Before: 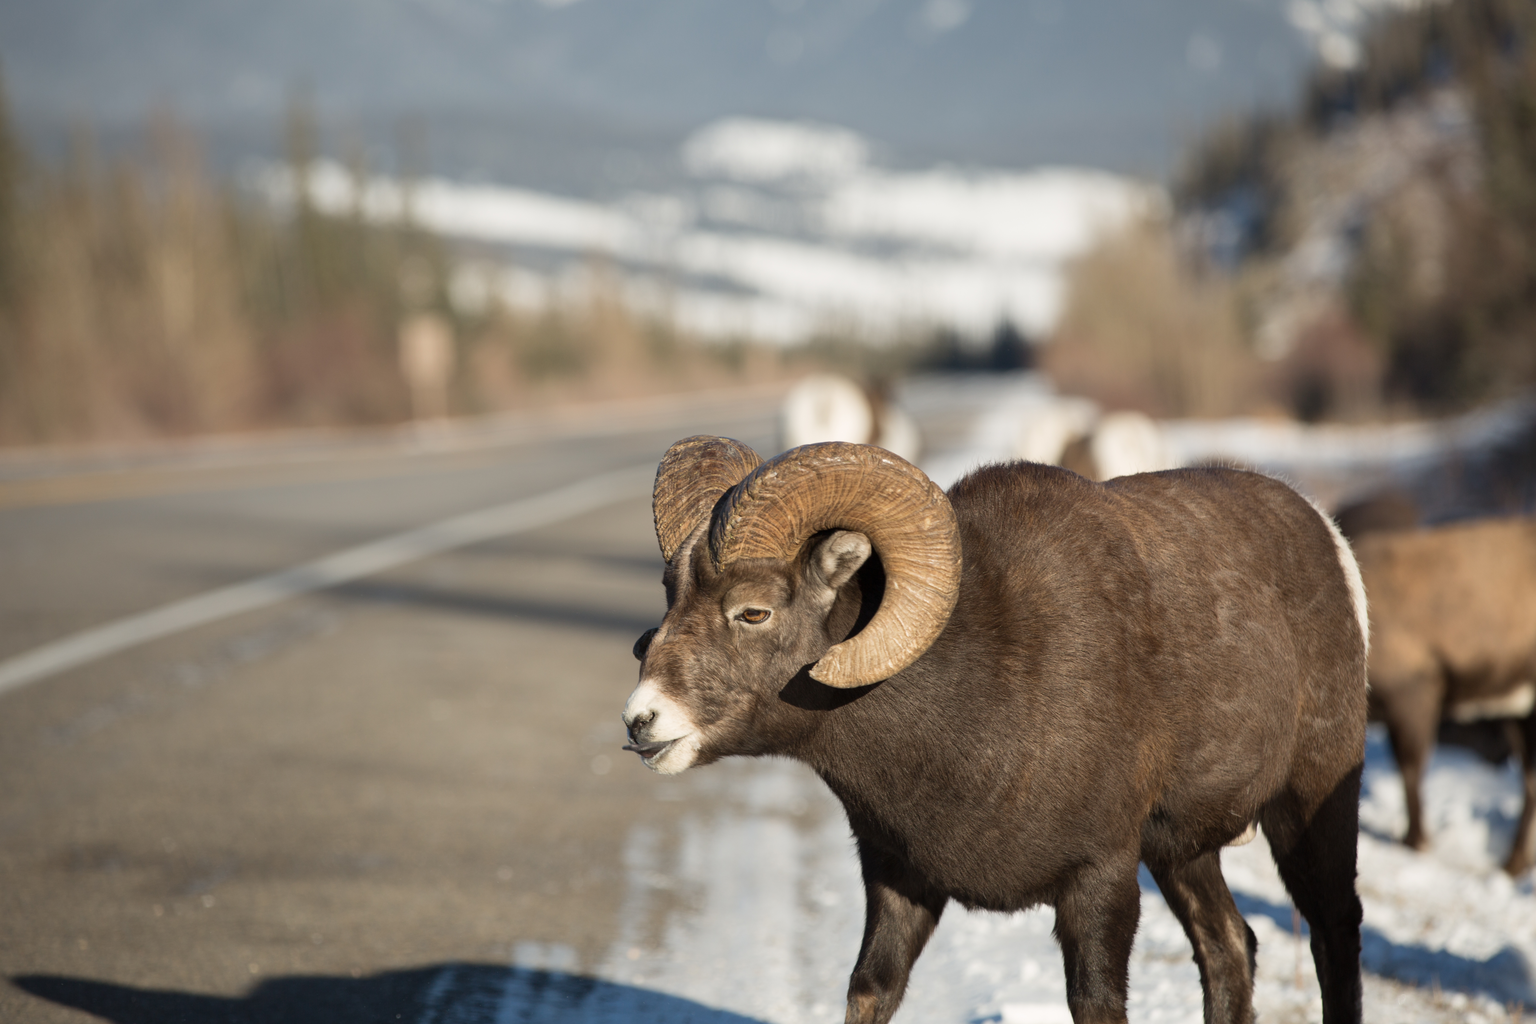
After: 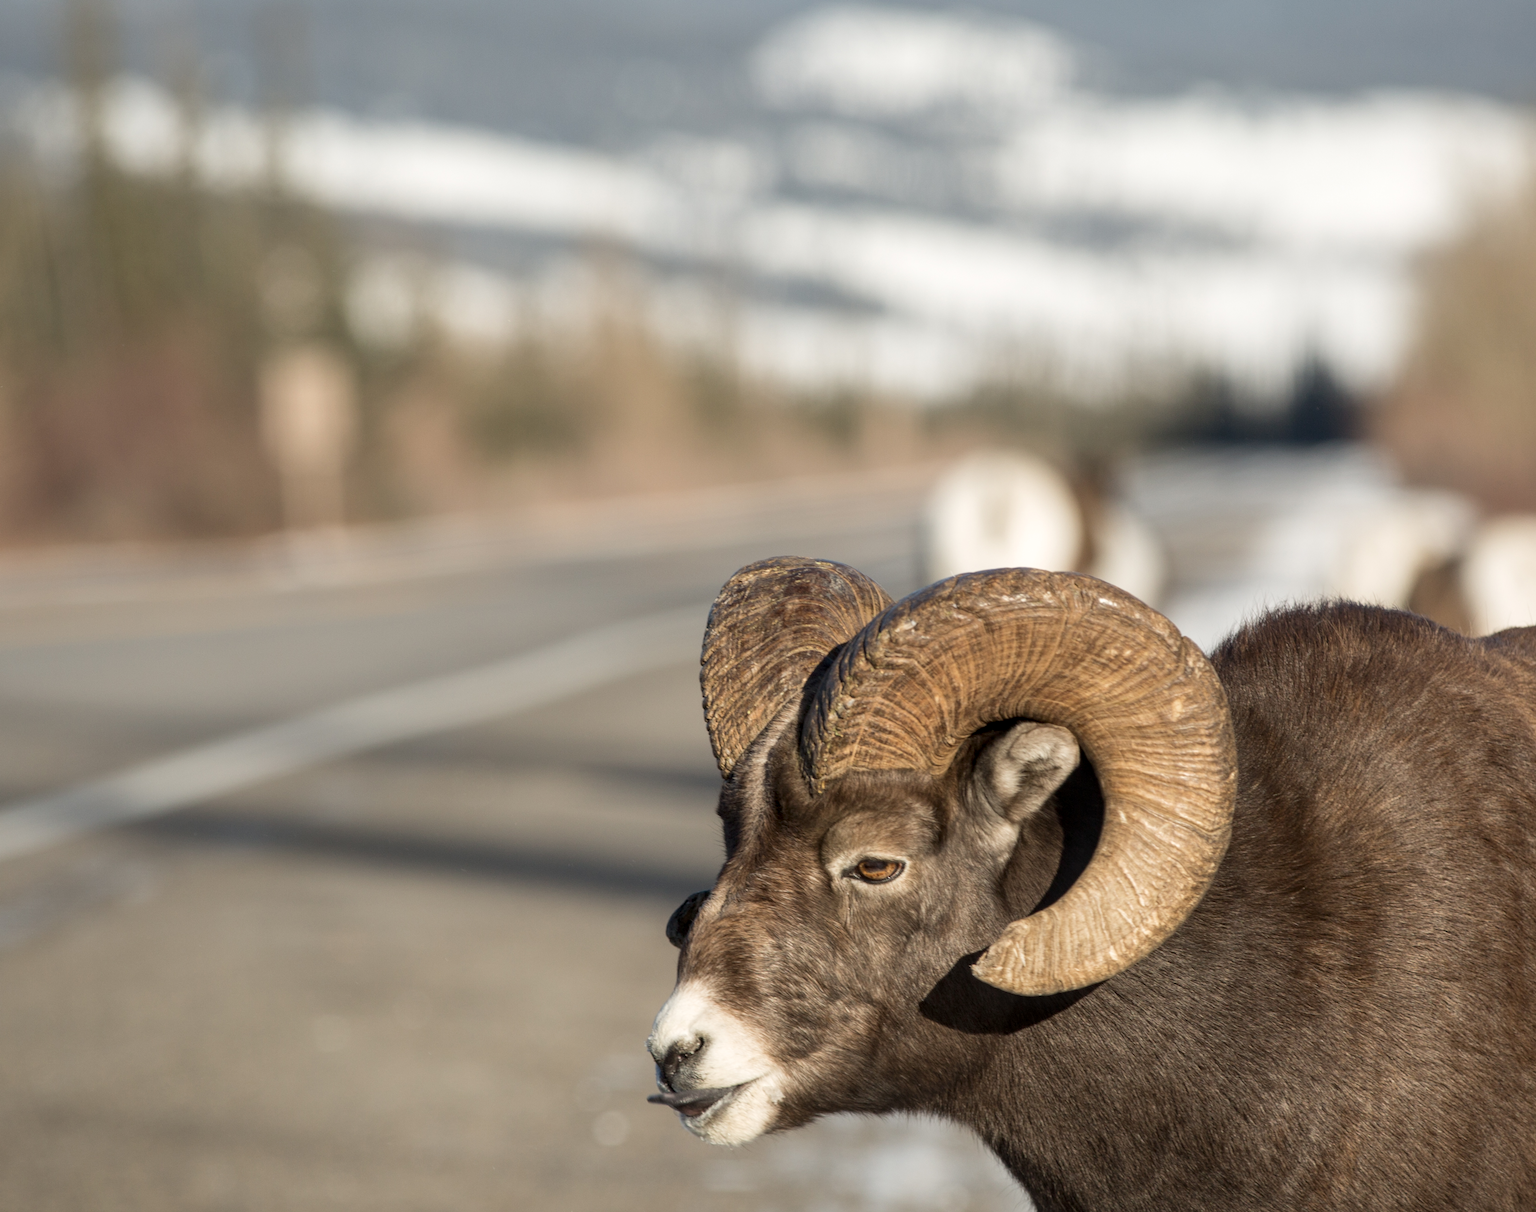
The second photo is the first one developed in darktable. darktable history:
local contrast: on, module defaults
crop: left 16.248%, top 11.221%, right 26.13%, bottom 20.541%
